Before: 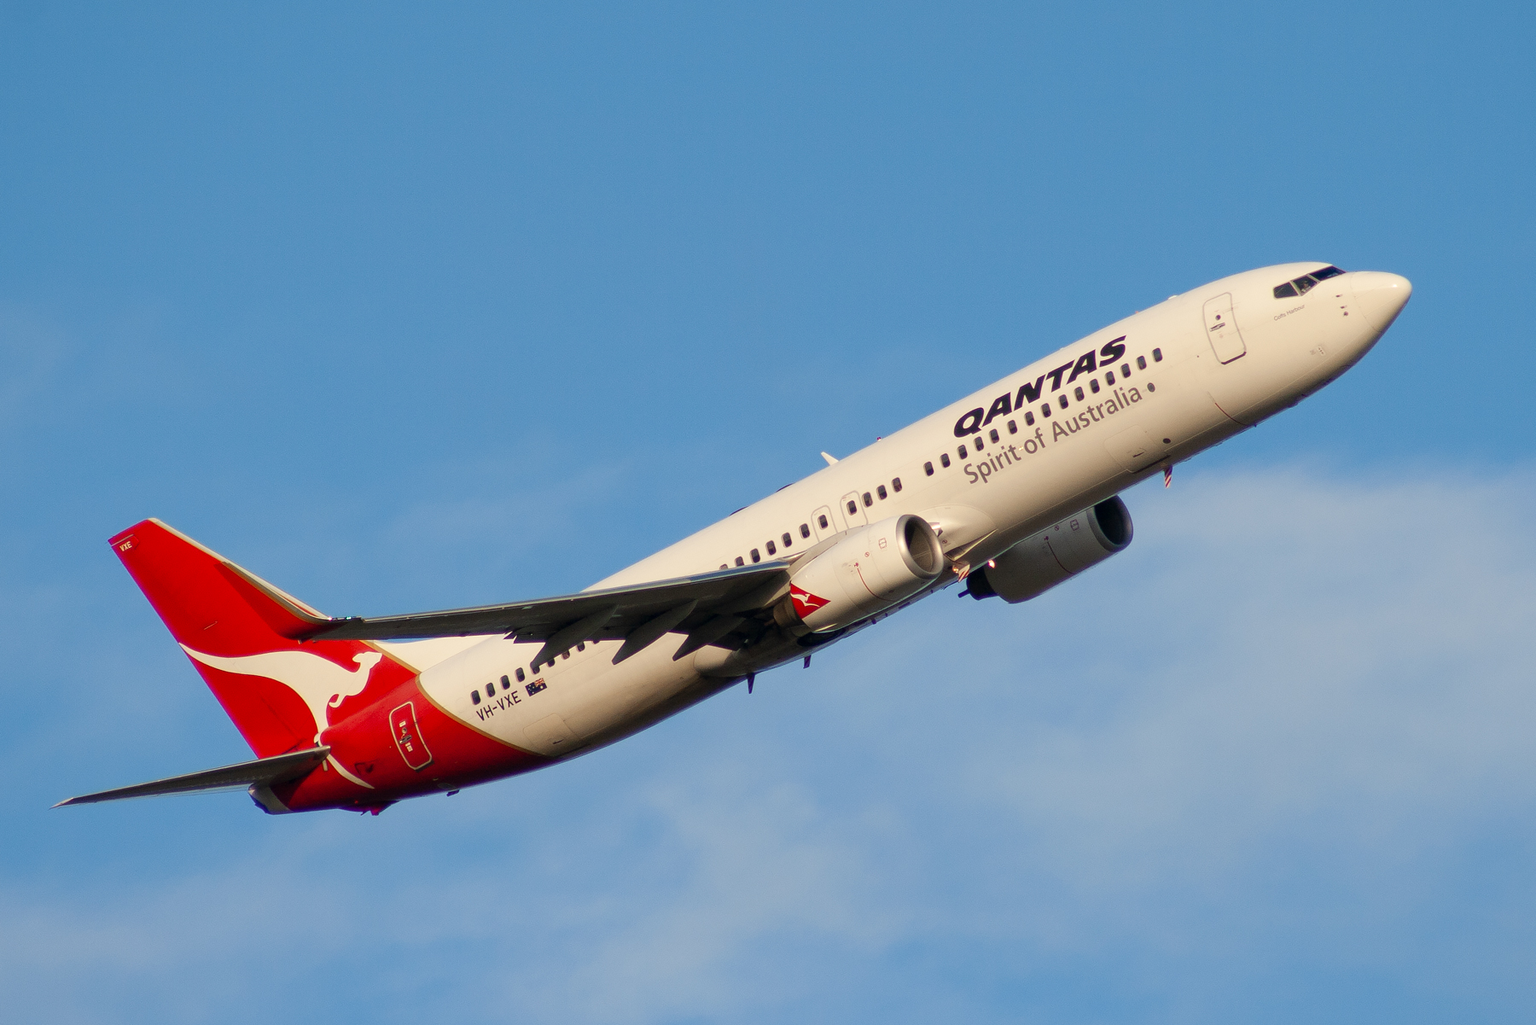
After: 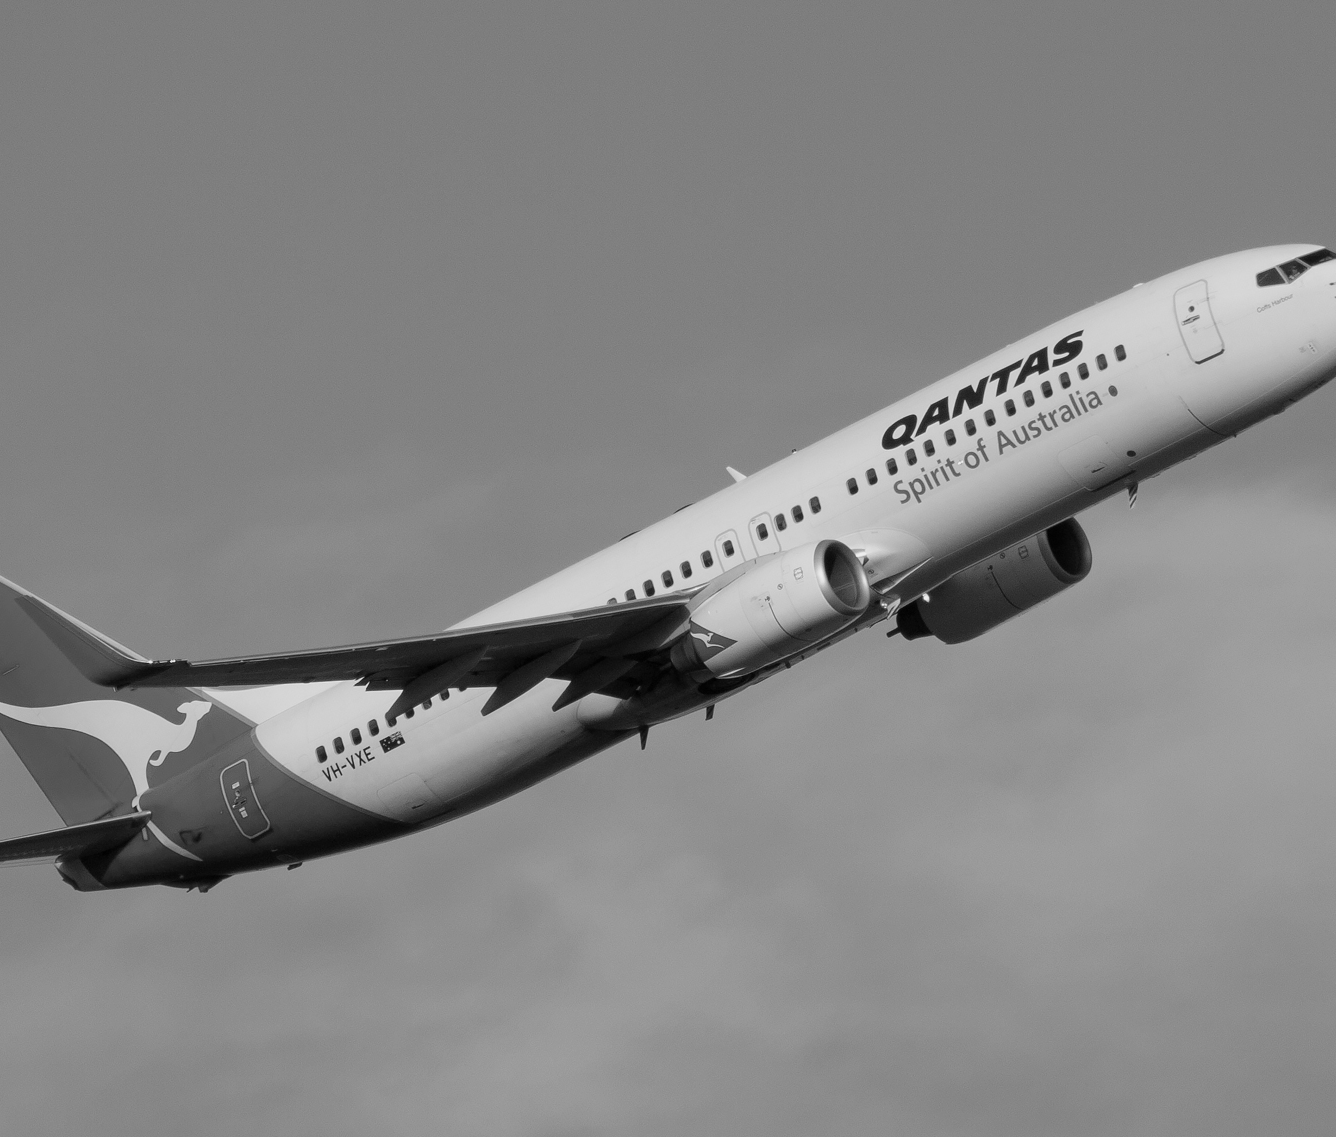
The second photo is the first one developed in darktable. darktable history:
crop and rotate: left 13.15%, top 5.251%, right 12.609%
monochrome: a -92.57, b 58.91
white balance: red 1.004, blue 1.096
